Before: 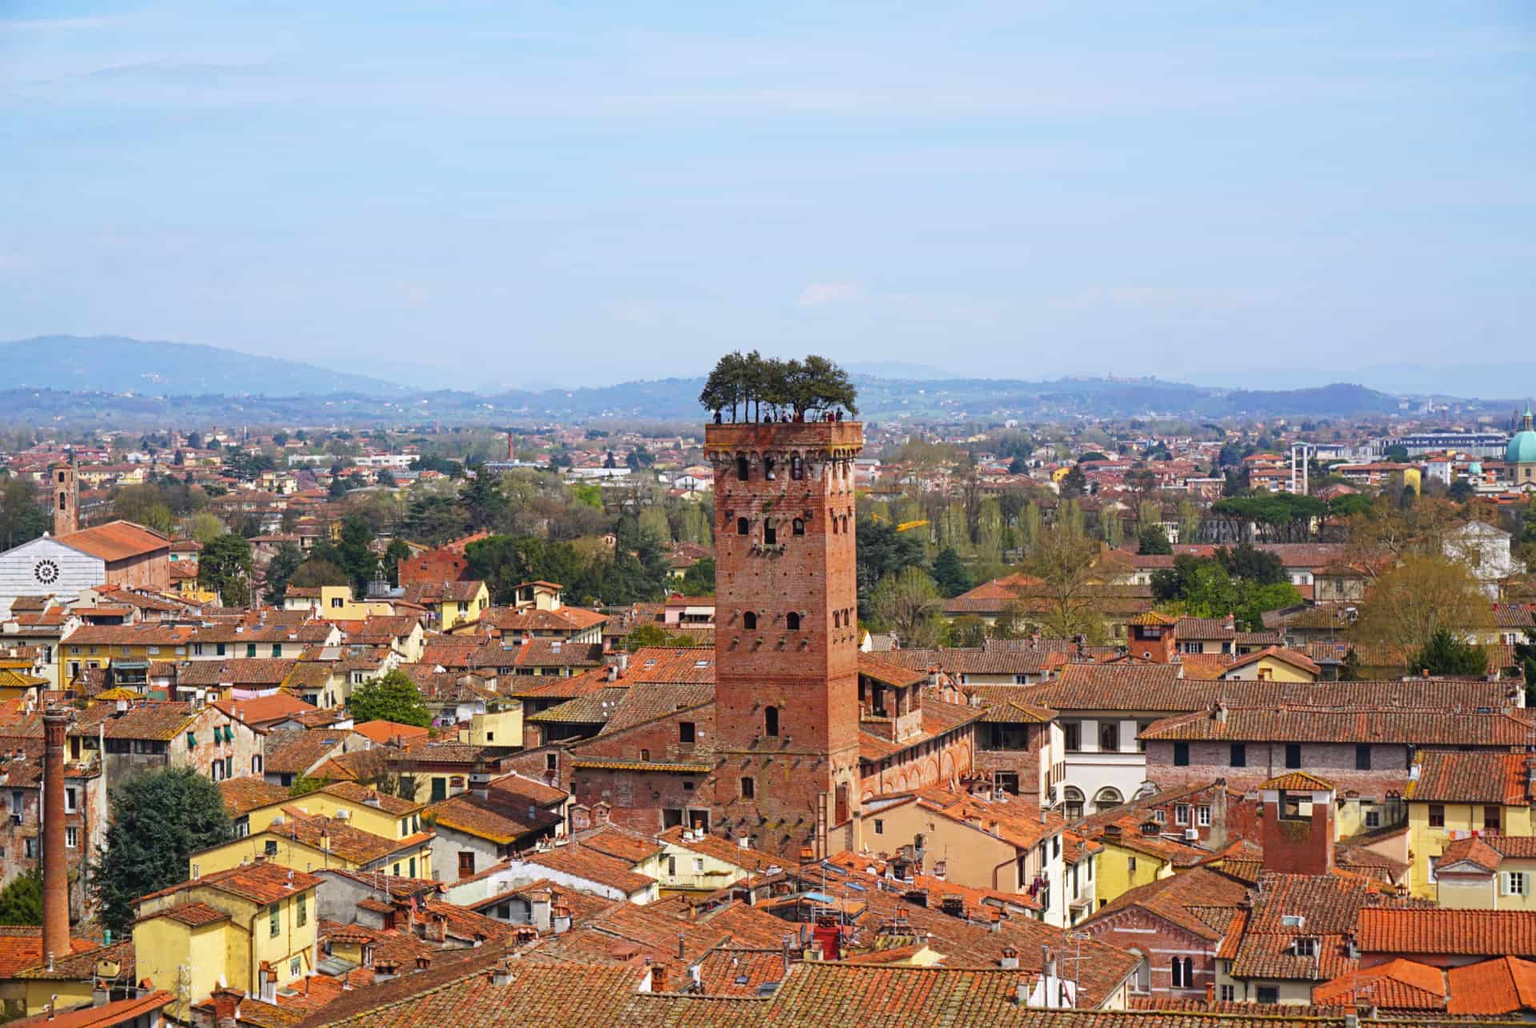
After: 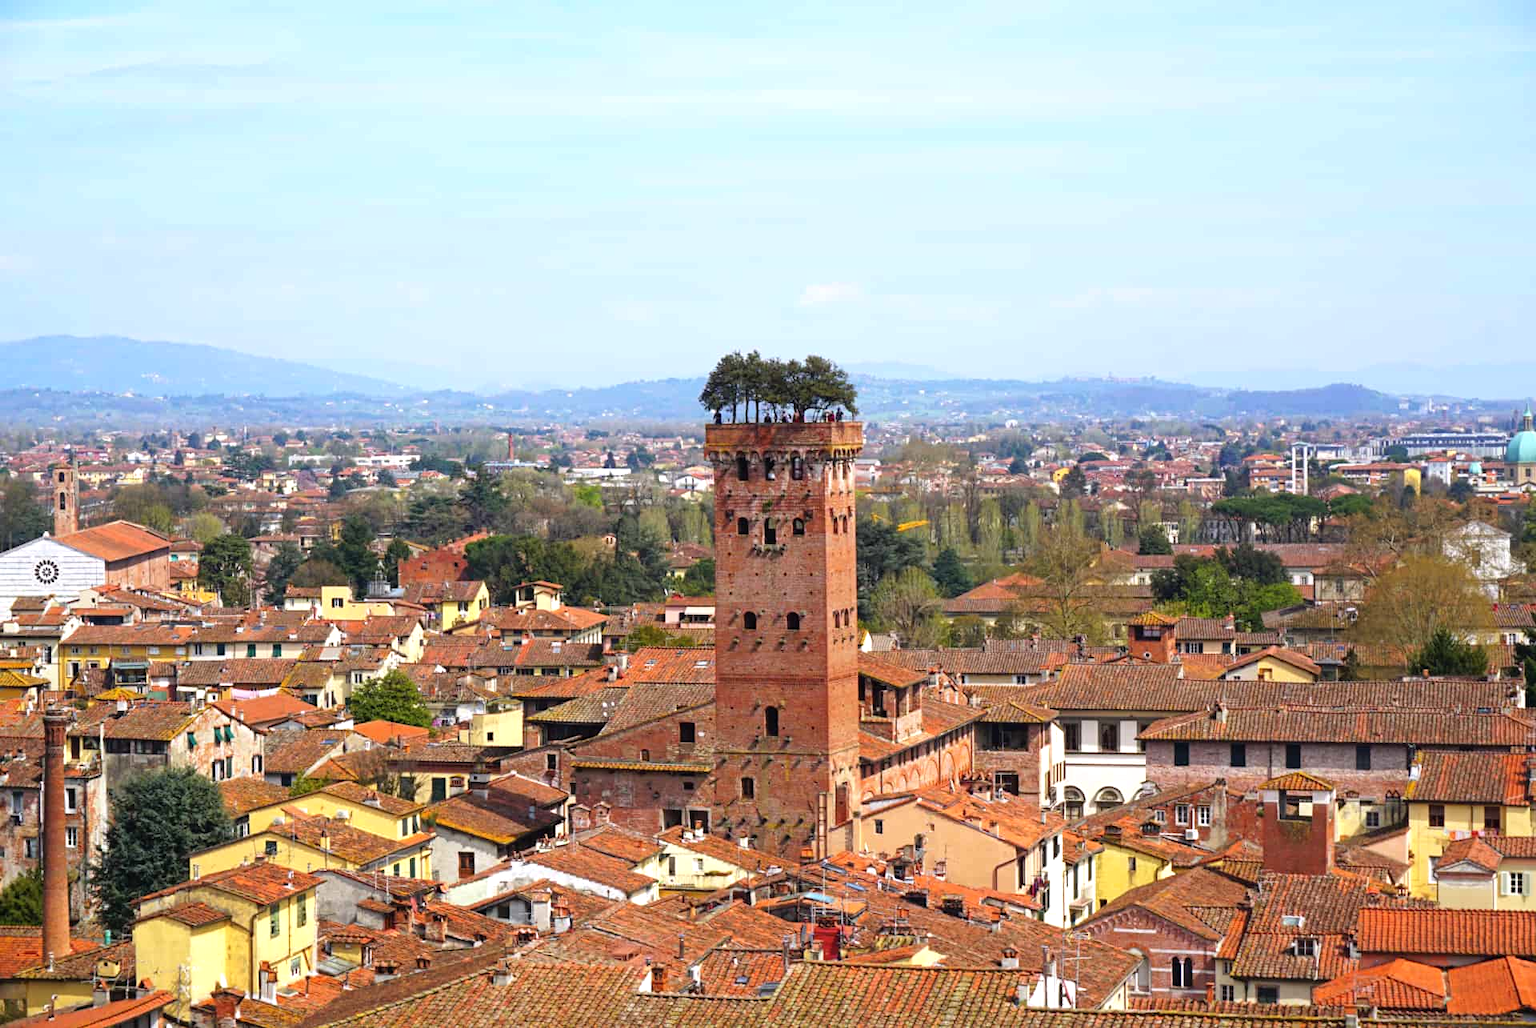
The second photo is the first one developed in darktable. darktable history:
tone equalizer: -8 EV -0.417 EV, -7 EV -0.406 EV, -6 EV -0.31 EV, -5 EV -0.248 EV, -3 EV 0.233 EV, -2 EV 0.34 EV, -1 EV 0.378 EV, +0 EV 0.436 EV
